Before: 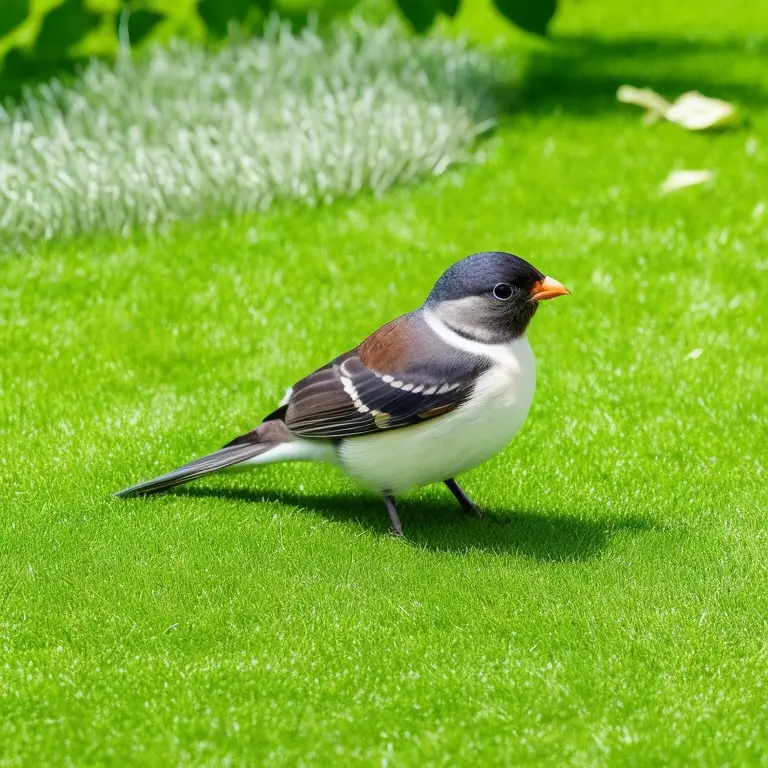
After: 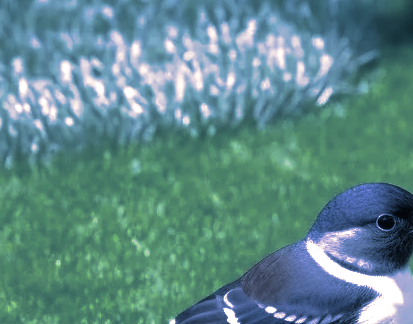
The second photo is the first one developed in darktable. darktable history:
crop: left 15.306%, top 9.065%, right 30.789%, bottom 48.638%
split-toning: shadows › hue 226.8°, shadows › saturation 0.56, highlights › hue 28.8°, balance -40, compress 0%
base curve: curves: ch0 [(0, 0) (0.564, 0.291) (0.802, 0.731) (1, 1)]
contrast brightness saturation: brightness 0.15
white balance: red 0.766, blue 1.537
